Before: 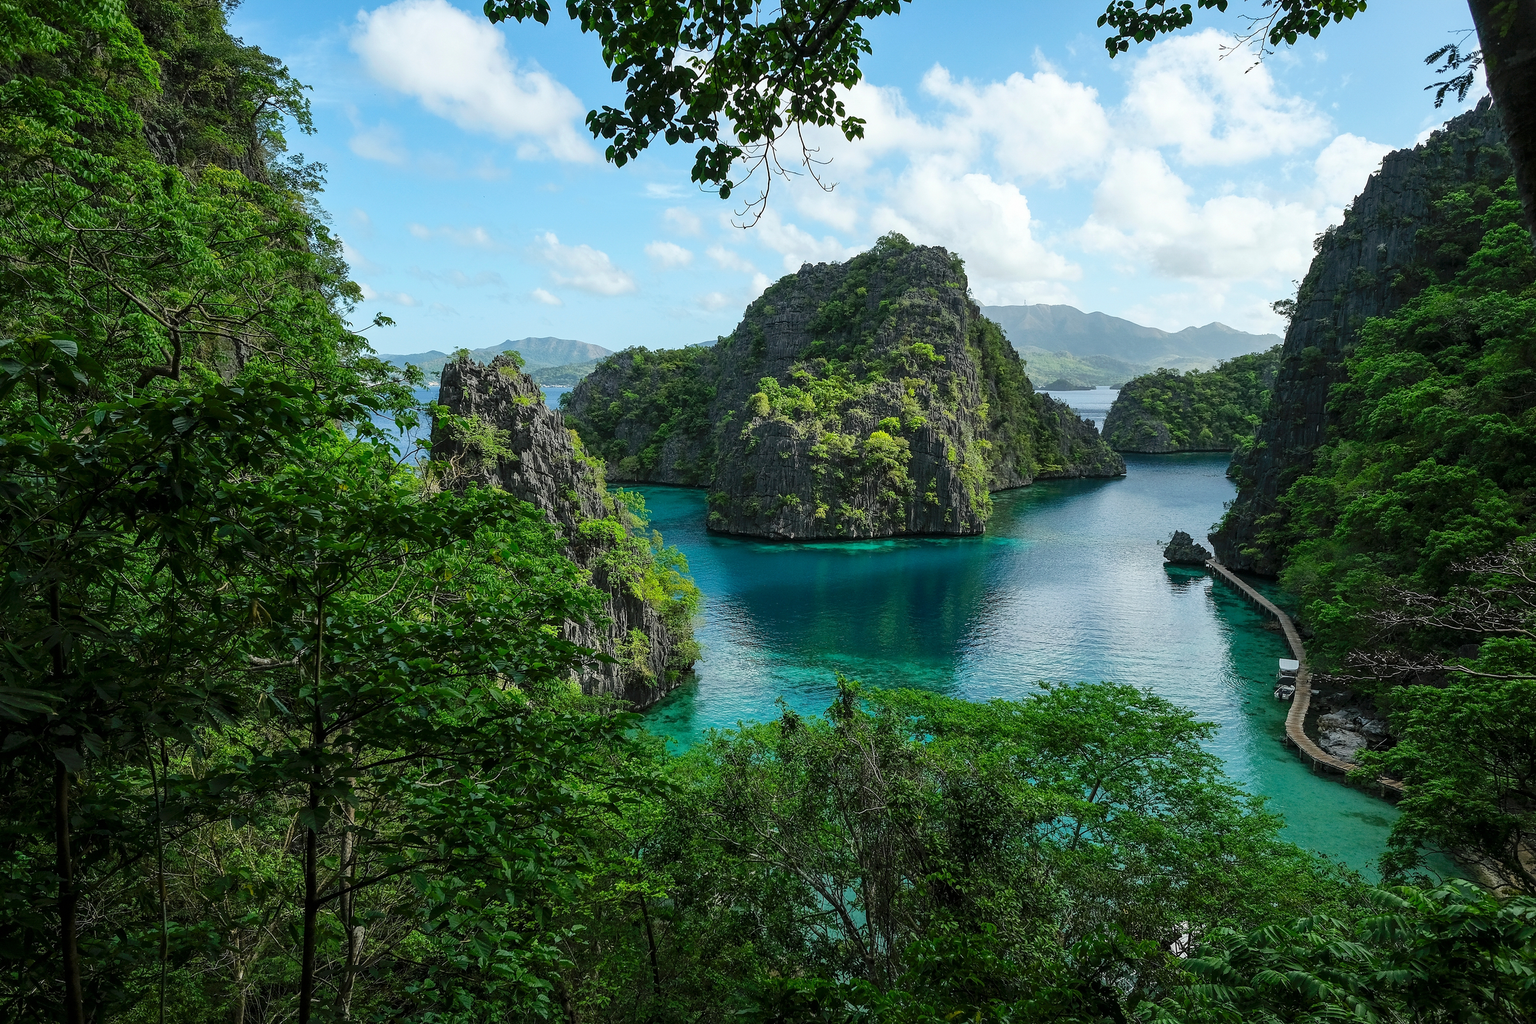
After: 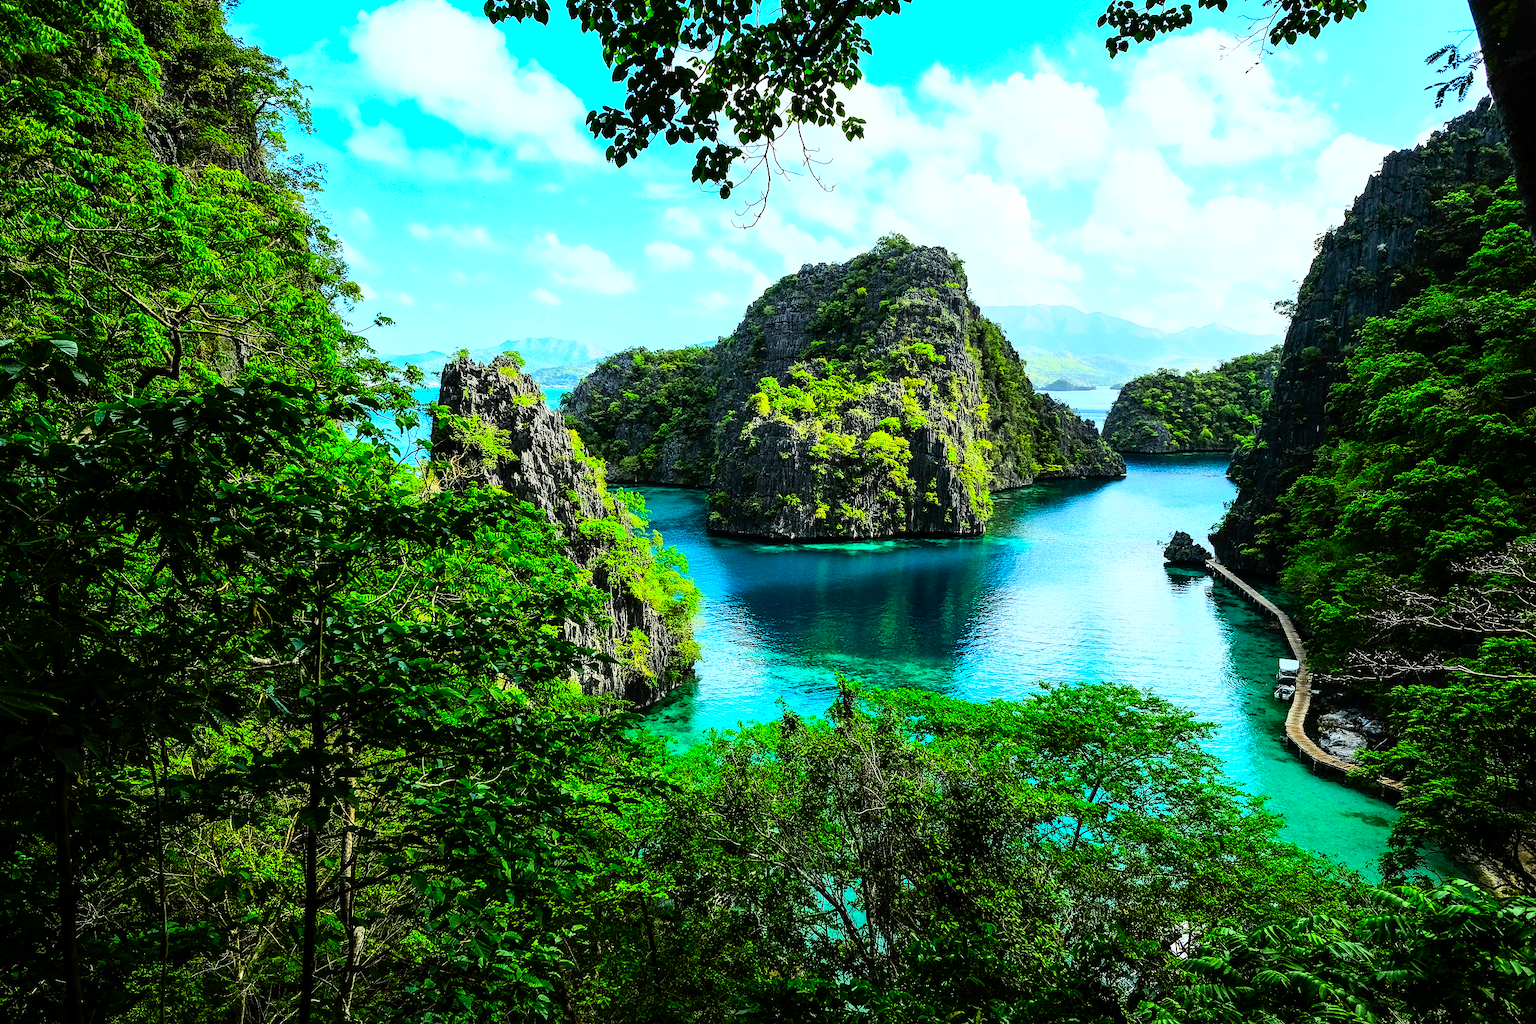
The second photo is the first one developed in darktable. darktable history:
color contrast: green-magenta contrast 1.55, blue-yellow contrast 1.83
rgb curve: curves: ch0 [(0, 0) (0.21, 0.15) (0.24, 0.21) (0.5, 0.75) (0.75, 0.96) (0.89, 0.99) (1, 1)]; ch1 [(0, 0.02) (0.21, 0.13) (0.25, 0.2) (0.5, 0.67) (0.75, 0.9) (0.89, 0.97) (1, 1)]; ch2 [(0, 0.02) (0.21, 0.13) (0.25, 0.2) (0.5, 0.67) (0.75, 0.9) (0.89, 0.97) (1, 1)], compensate middle gray true
